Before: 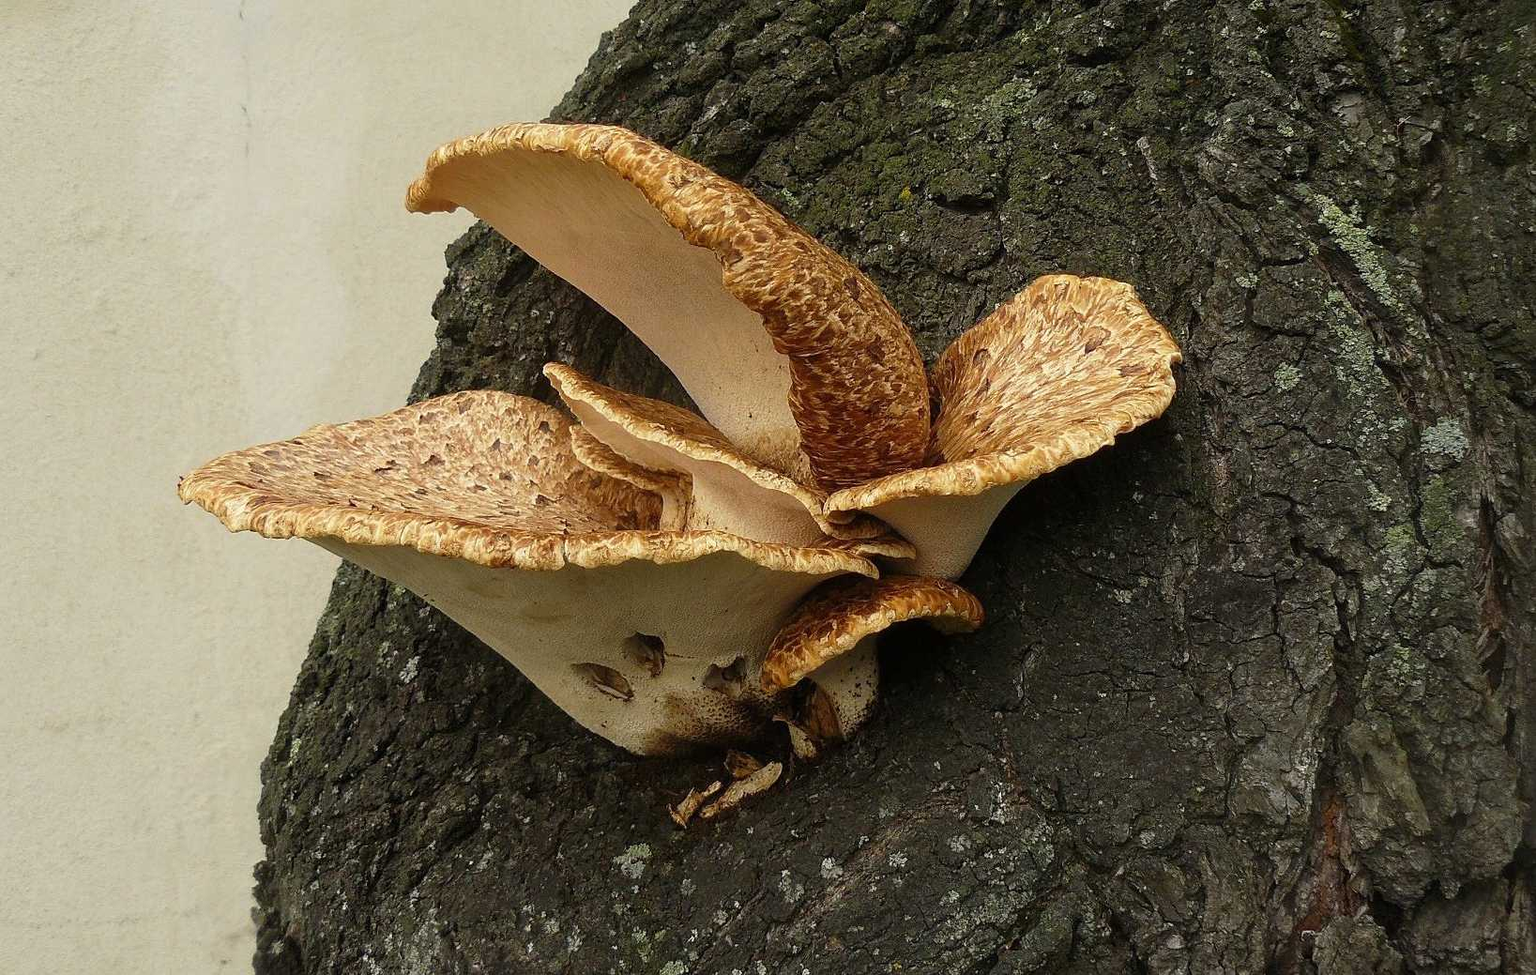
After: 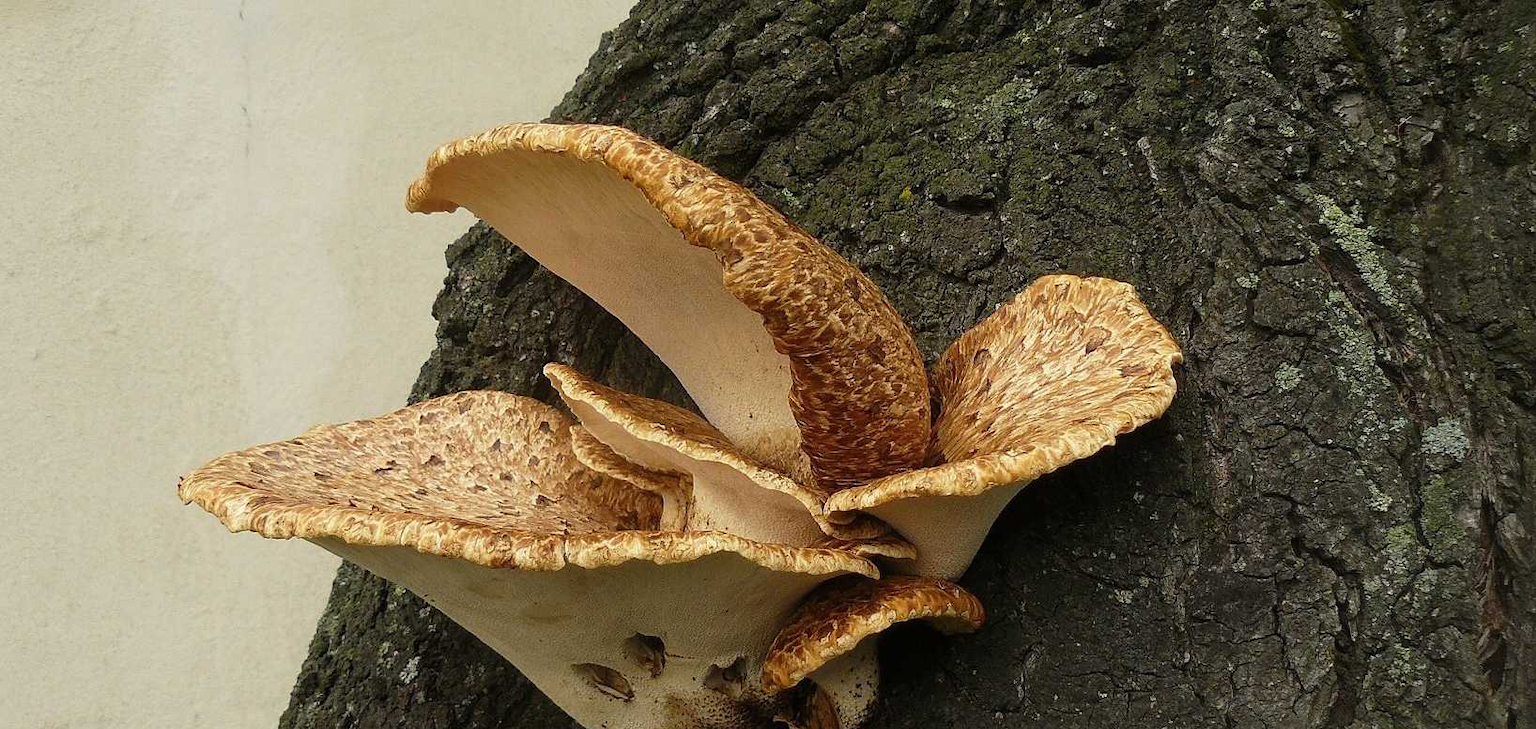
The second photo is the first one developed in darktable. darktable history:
crop: bottom 24.967%
color balance rgb: on, module defaults
